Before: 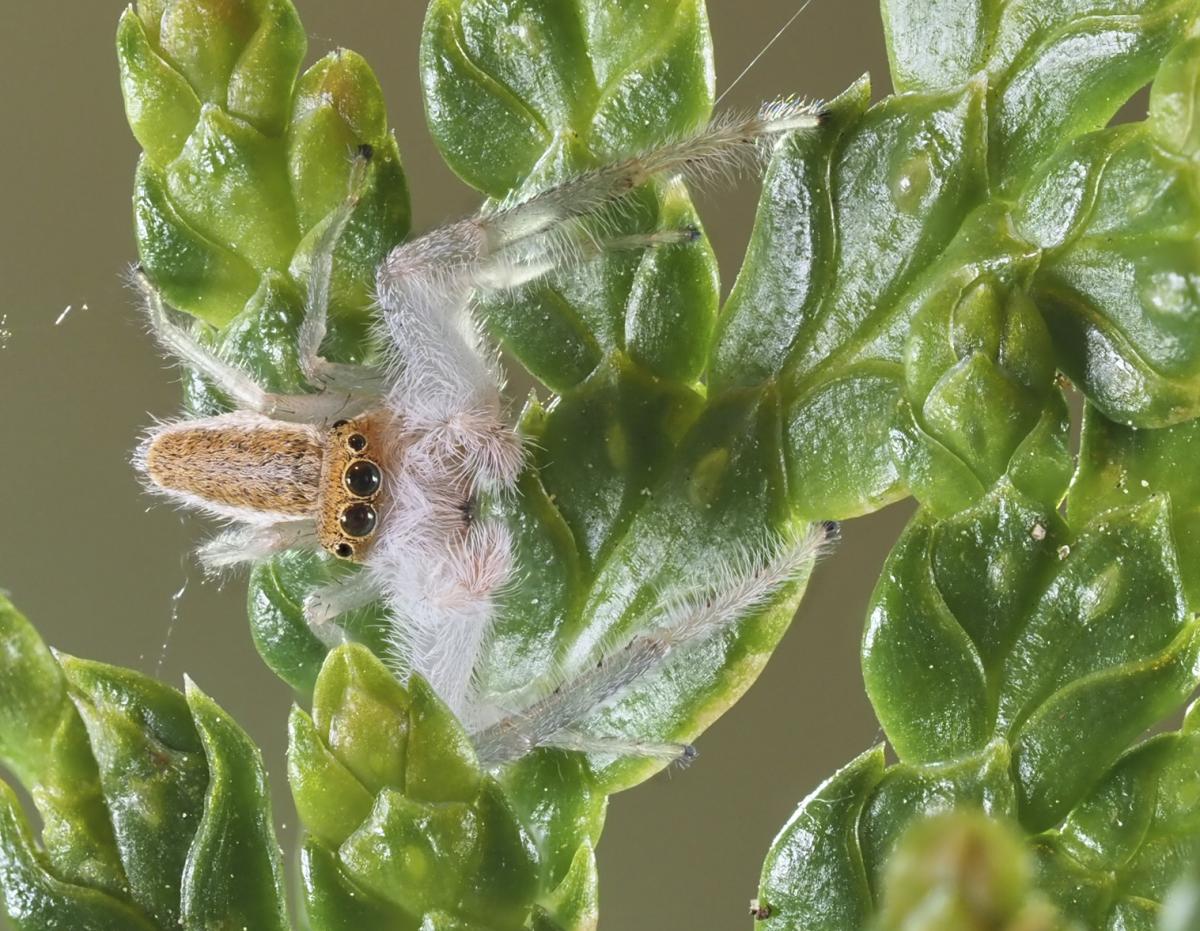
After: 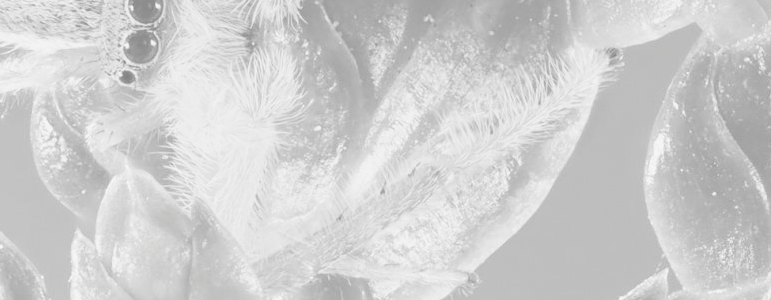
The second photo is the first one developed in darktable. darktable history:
contrast brightness saturation: saturation -0.993
crop: left 18.094%, top 50.85%, right 17.575%, bottom 16.883%
color calibration: illuminant as shot in camera, x 0.37, y 0.382, temperature 4316.57 K
exposure: black level correction -0.042, exposure 0.064 EV, compensate exposure bias true, compensate highlight preservation false
filmic rgb: middle gray luminance 3.38%, black relative exposure -6.03 EV, white relative exposure 6.39 EV, dynamic range scaling 21.95%, target black luminance 0%, hardness 2.29, latitude 46.51%, contrast 0.784, highlights saturation mix 99.89%, shadows ↔ highlights balance 0.134%, preserve chrominance no, color science v3 (2019), use custom middle-gray values true
